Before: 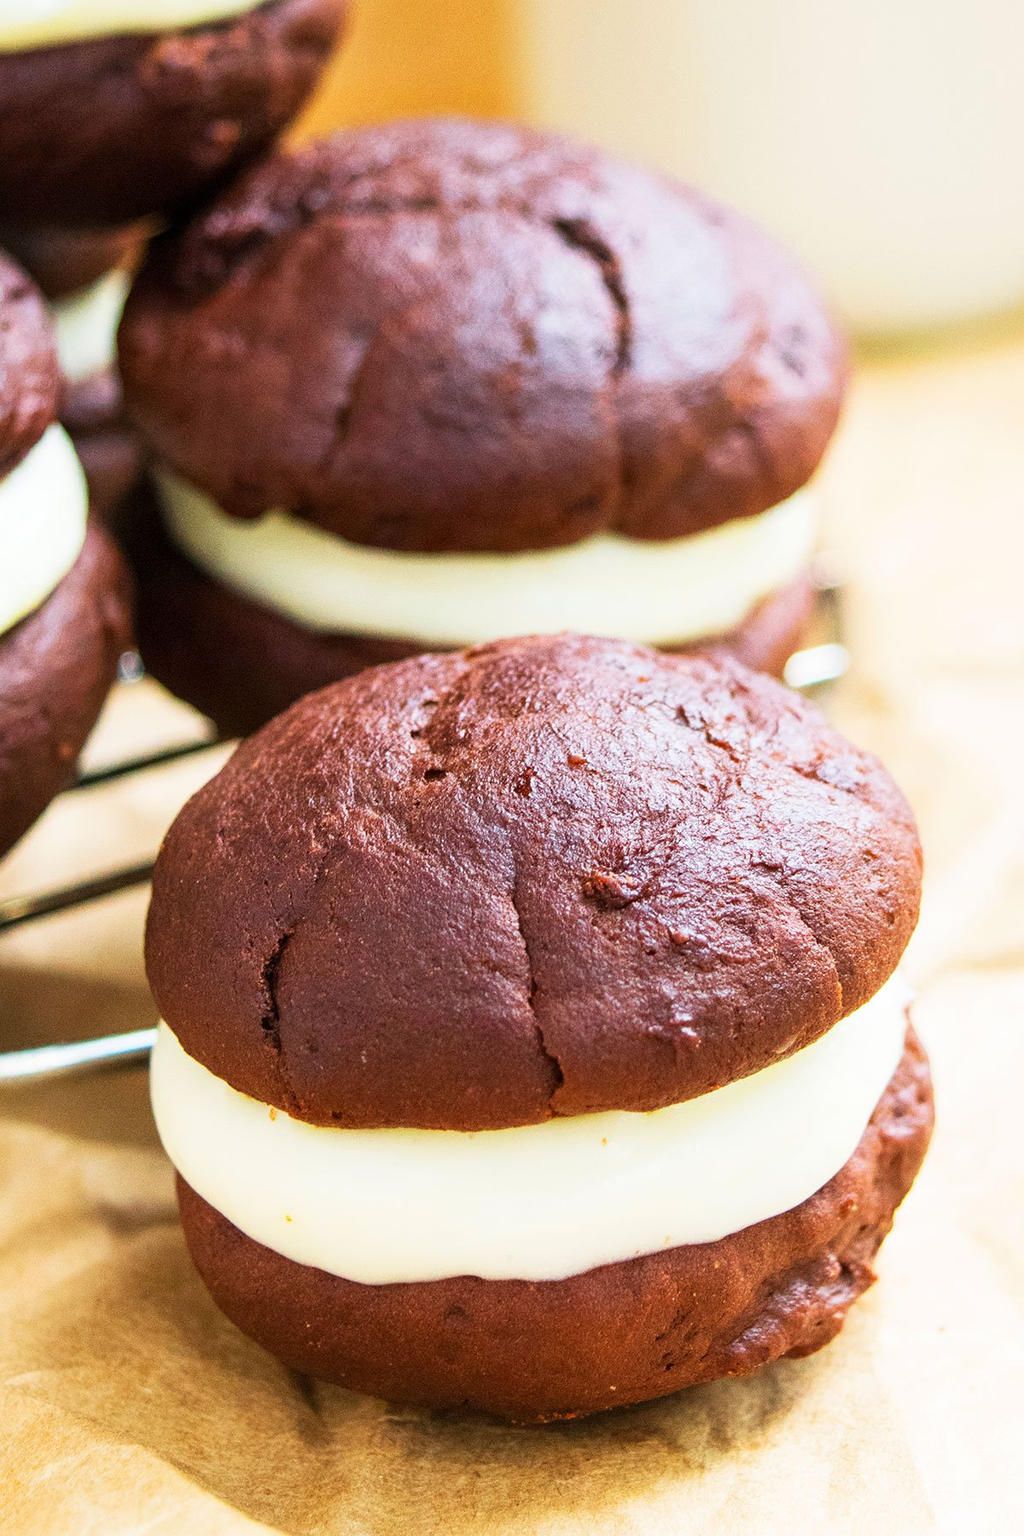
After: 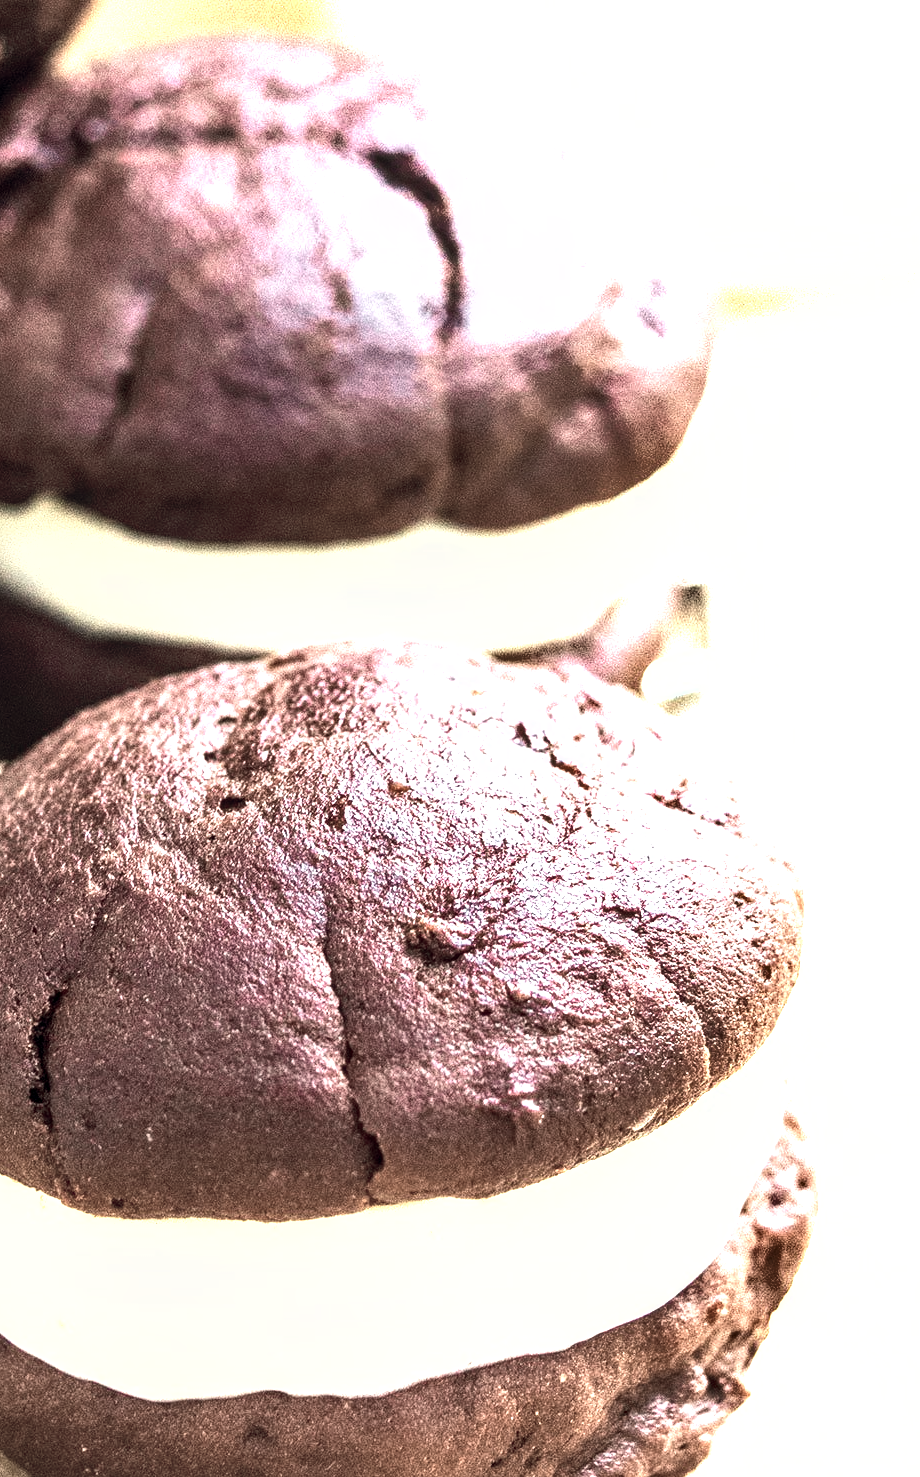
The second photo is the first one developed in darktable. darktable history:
local contrast: on, module defaults
shadows and highlights: low approximation 0.01, soften with gaussian
exposure: exposure -0.048 EV, compensate highlight preservation false
tone equalizer: -8 EV -1.08 EV, -7 EV -1.01 EV, -6 EV -0.867 EV, -5 EV -0.578 EV, -3 EV 0.578 EV, -2 EV 0.867 EV, -1 EV 1.01 EV, +0 EV 1.08 EV, edges refinement/feathering 500, mask exposure compensation -1.57 EV, preserve details no
crop: left 23.095%, top 5.827%, bottom 11.854%
color correction: highlights a* 0.207, highlights b* 2.7, shadows a* -0.874, shadows b* -4.78
color zones: curves: ch0 [(0, 0.6) (0.129, 0.585) (0.193, 0.596) (0.429, 0.5) (0.571, 0.5) (0.714, 0.5) (0.857, 0.5) (1, 0.6)]; ch1 [(0, 0.453) (0.112, 0.245) (0.213, 0.252) (0.429, 0.233) (0.571, 0.231) (0.683, 0.242) (0.857, 0.296) (1, 0.453)]
levels: levels [0, 0.478, 1]
